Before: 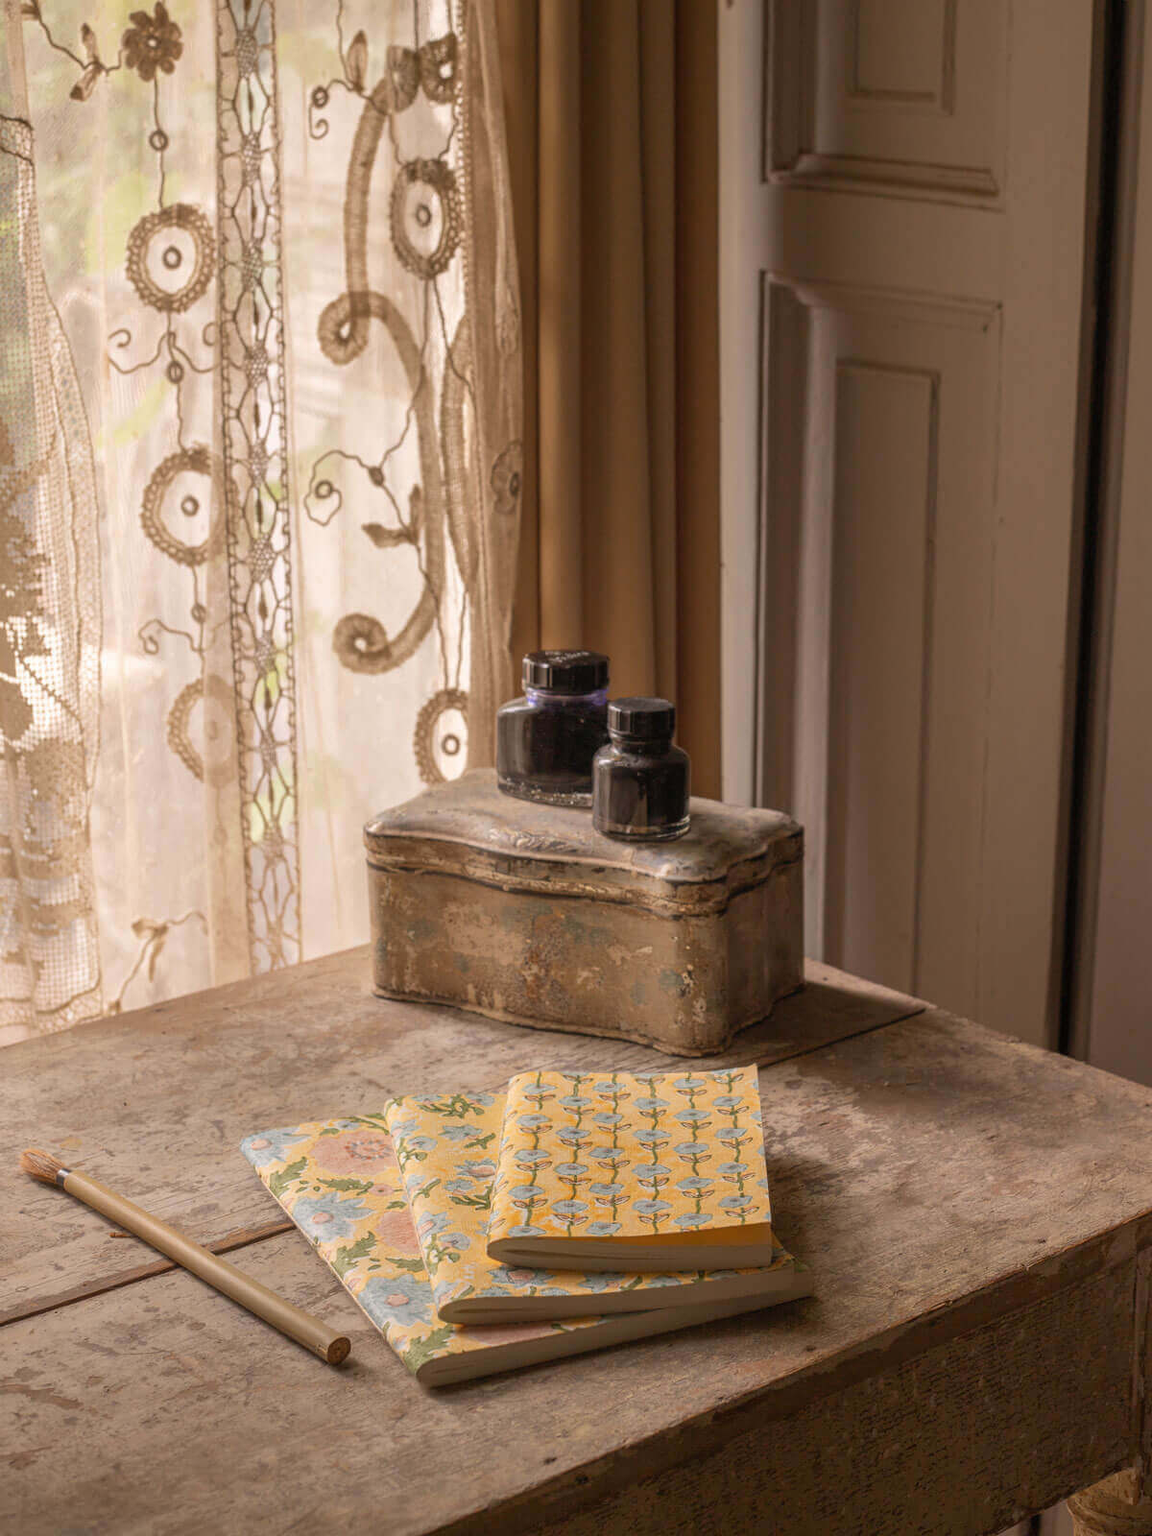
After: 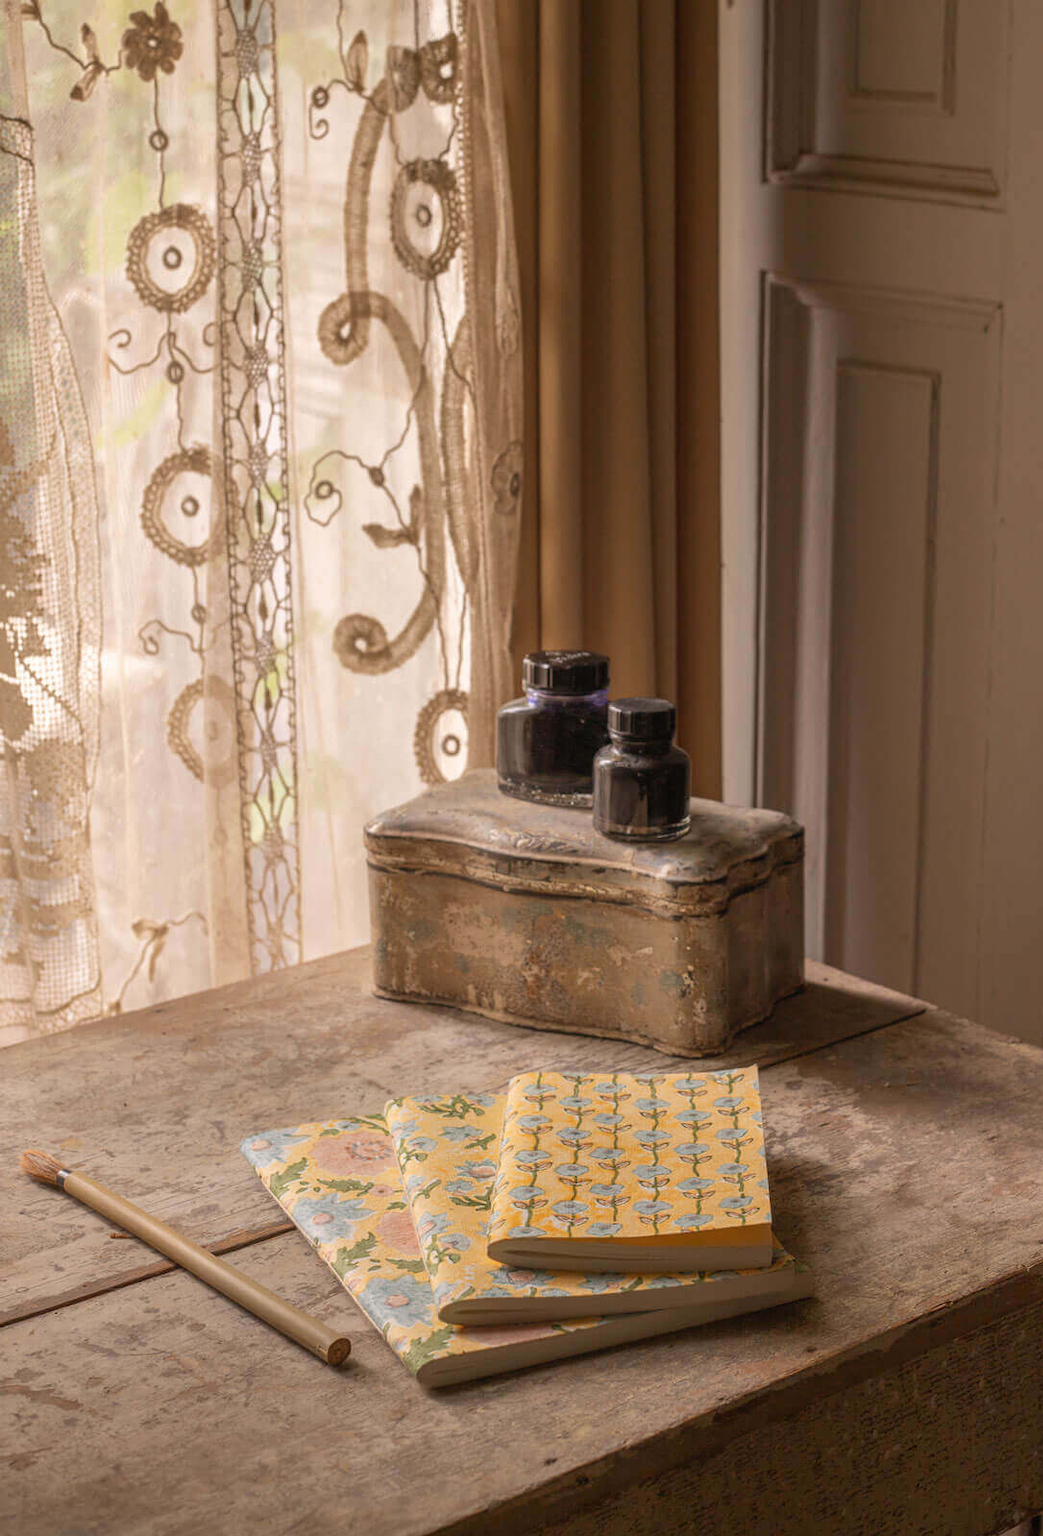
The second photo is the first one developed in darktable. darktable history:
crop: right 9.483%, bottom 0.018%
